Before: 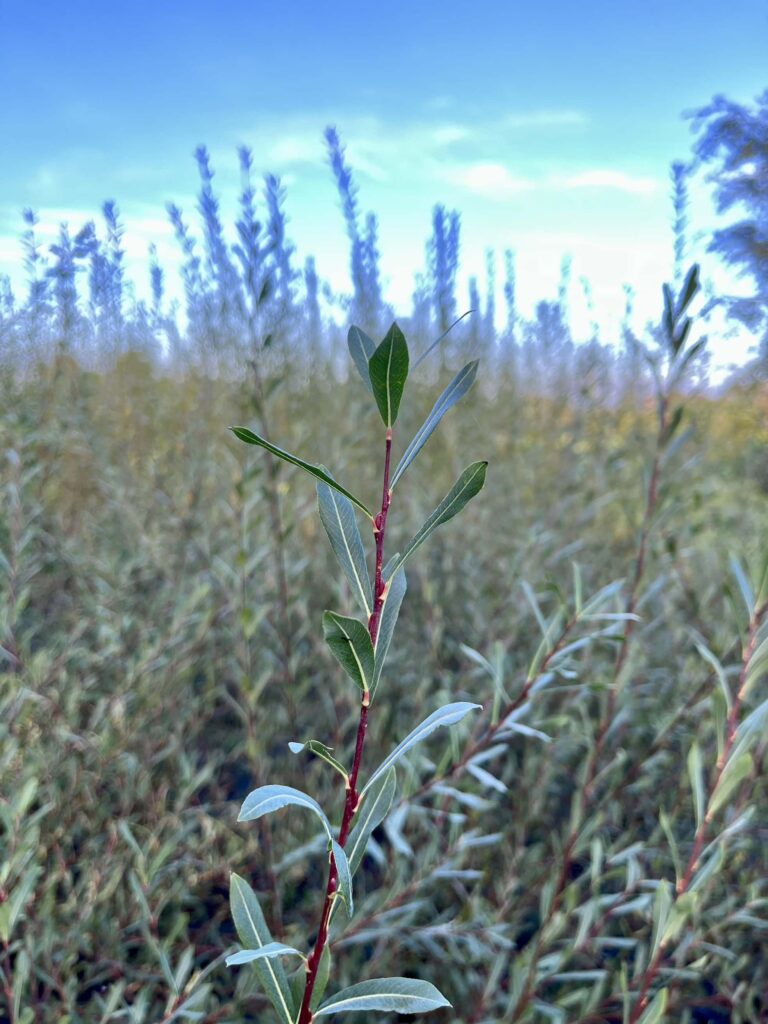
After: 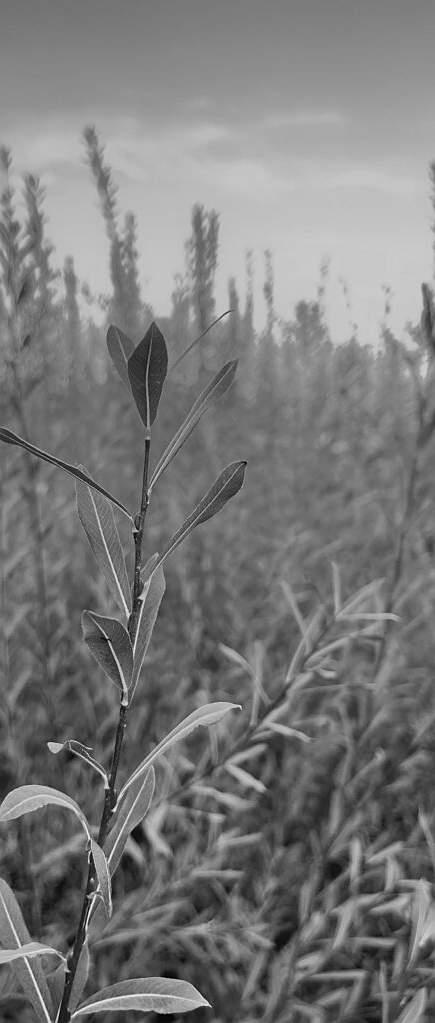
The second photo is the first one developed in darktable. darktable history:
graduated density: rotation -0.352°, offset 57.64
color correction: highlights a* -14.62, highlights b* -16.22, shadows a* 10.12, shadows b* 29.4
contrast equalizer: y [[0.5, 0.488, 0.462, 0.461, 0.491, 0.5], [0.5 ×6], [0.5 ×6], [0 ×6], [0 ×6]]
tone equalizer: on, module defaults
monochrome: a 16.06, b 15.48, size 1
crop: left 31.458%, top 0%, right 11.876%
sharpen: radius 0.969, amount 0.604
